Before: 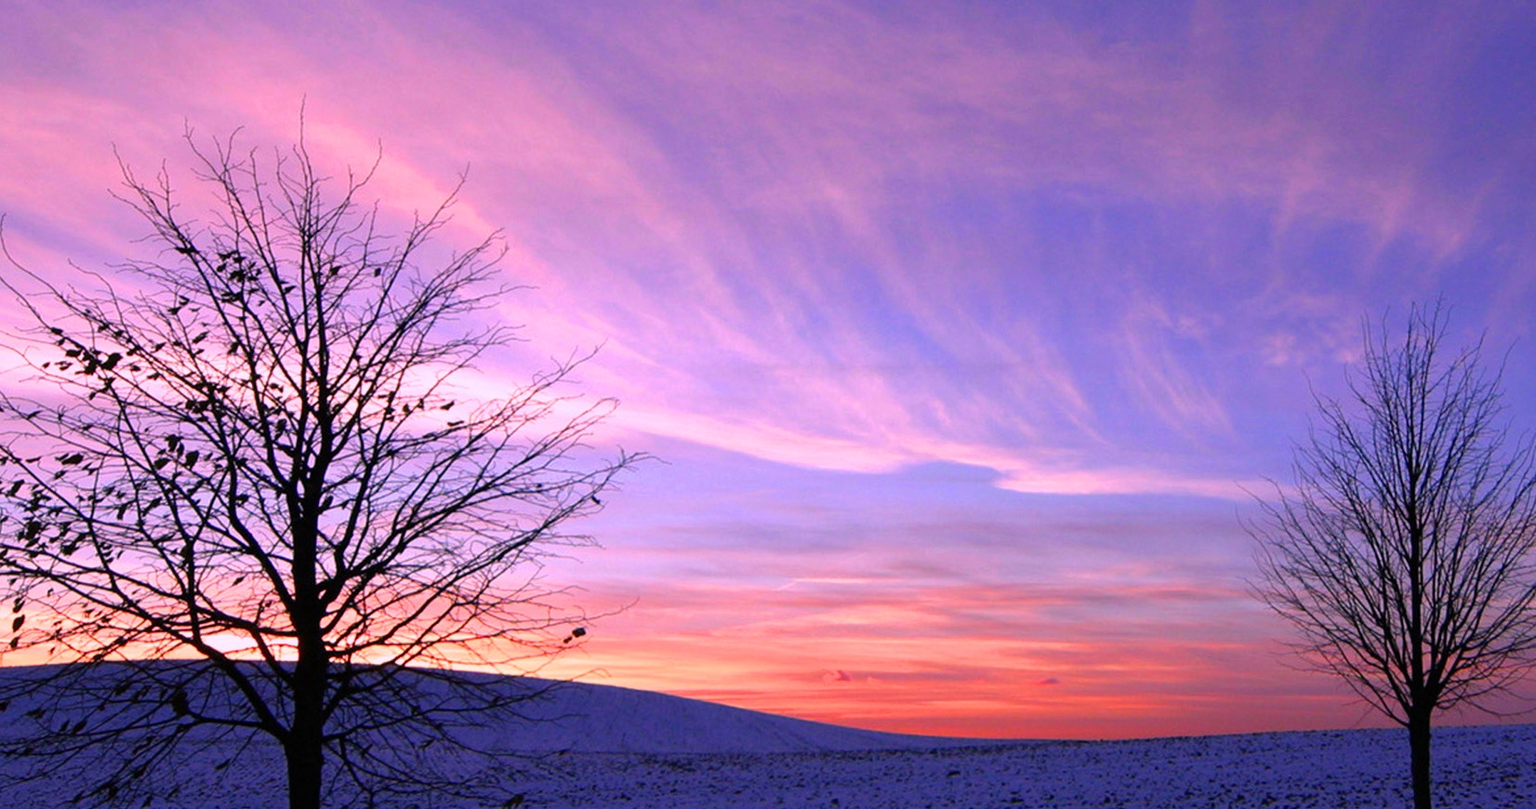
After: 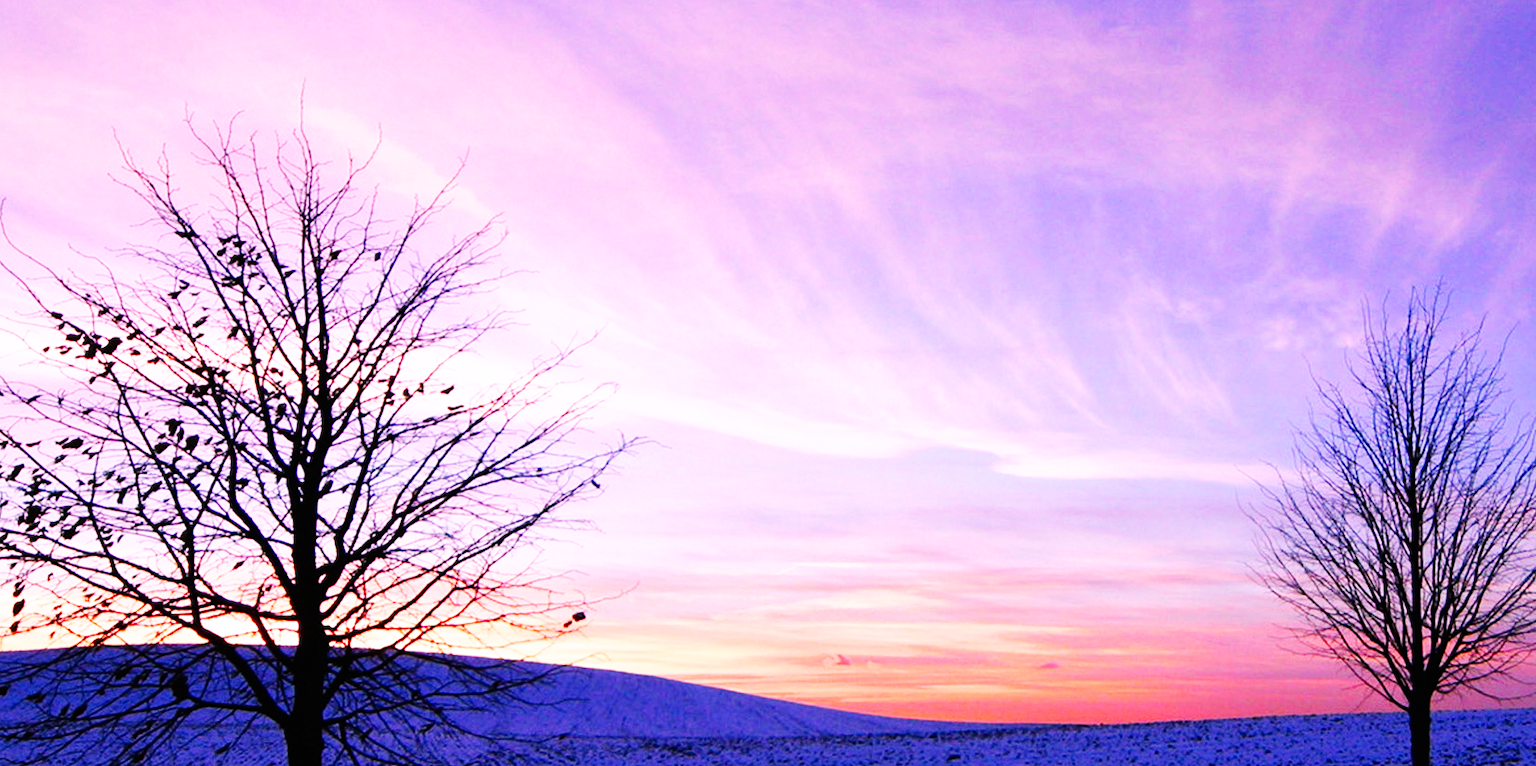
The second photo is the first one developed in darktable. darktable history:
crop and rotate: top 2.015%, bottom 3.226%
base curve: curves: ch0 [(0, 0) (0.007, 0.004) (0.027, 0.03) (0.046, 0.07) (0.207, 0.54) (0.442, 0.872) (0.673, 0.972) (1, 1)], preserve colors none
